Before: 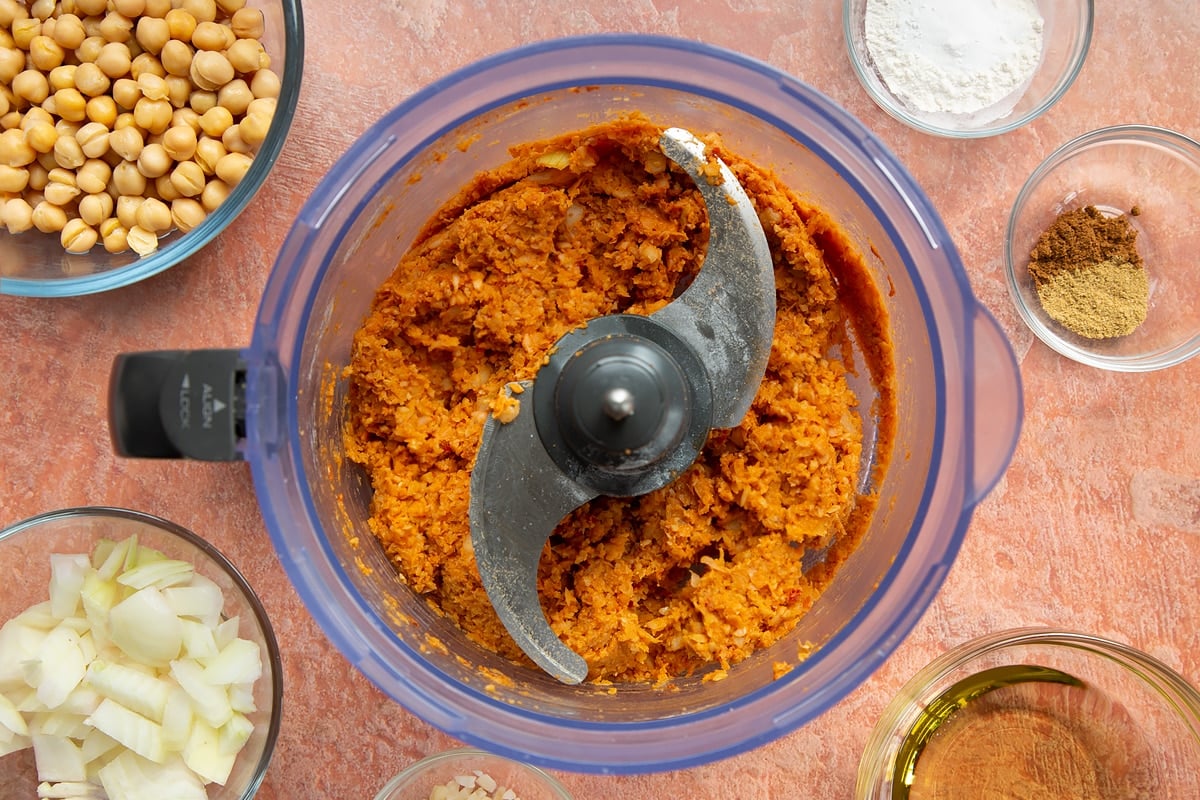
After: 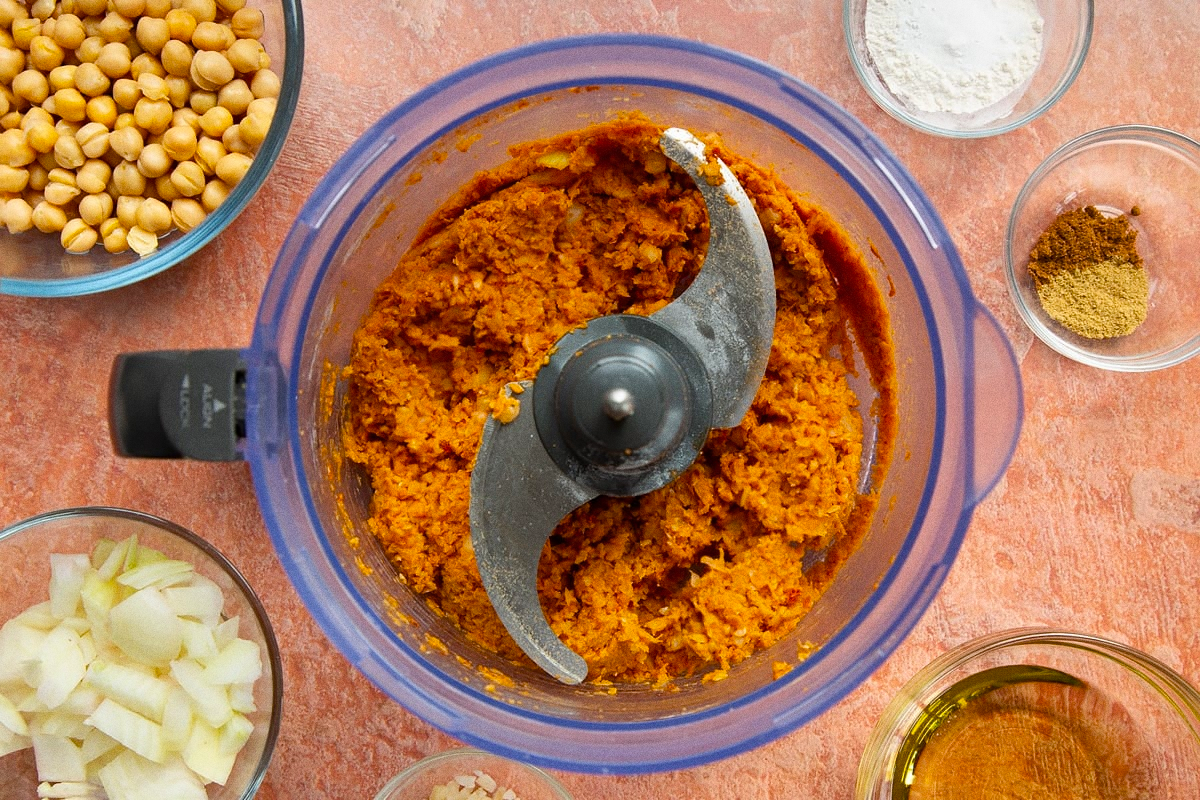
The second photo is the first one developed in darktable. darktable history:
tone equalizer: on, module defaults
color balance rgb: linear chroma grading › shadows -8%, linear chroma grading › global chroma 10%, perceptual saturation grading › global saturation 2%, perceptual saturation grading › highlights -2%, perceptual saturation grading › mid-tones 4%, perceptual saturation grading › shadows 8%, perceptual brilliance grading › global brilliance 2%, perceptual brilliance grading › highlights -4%, global vibrance 16%, saturation formula JzAzBz (2021)
grain: on, module defaults
